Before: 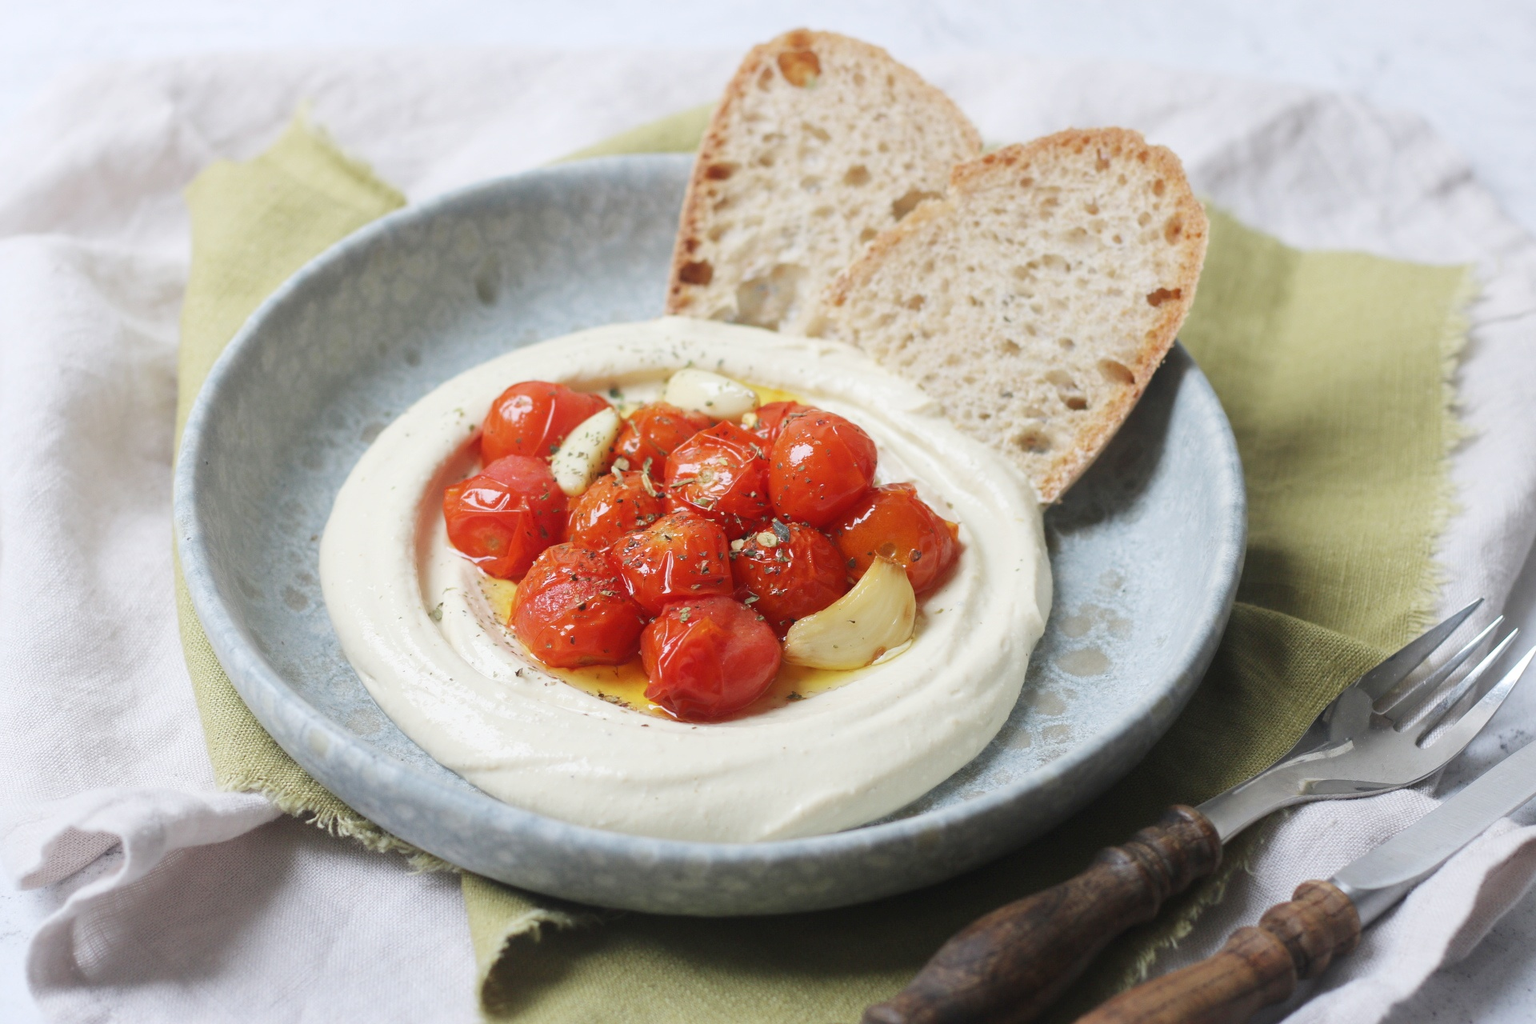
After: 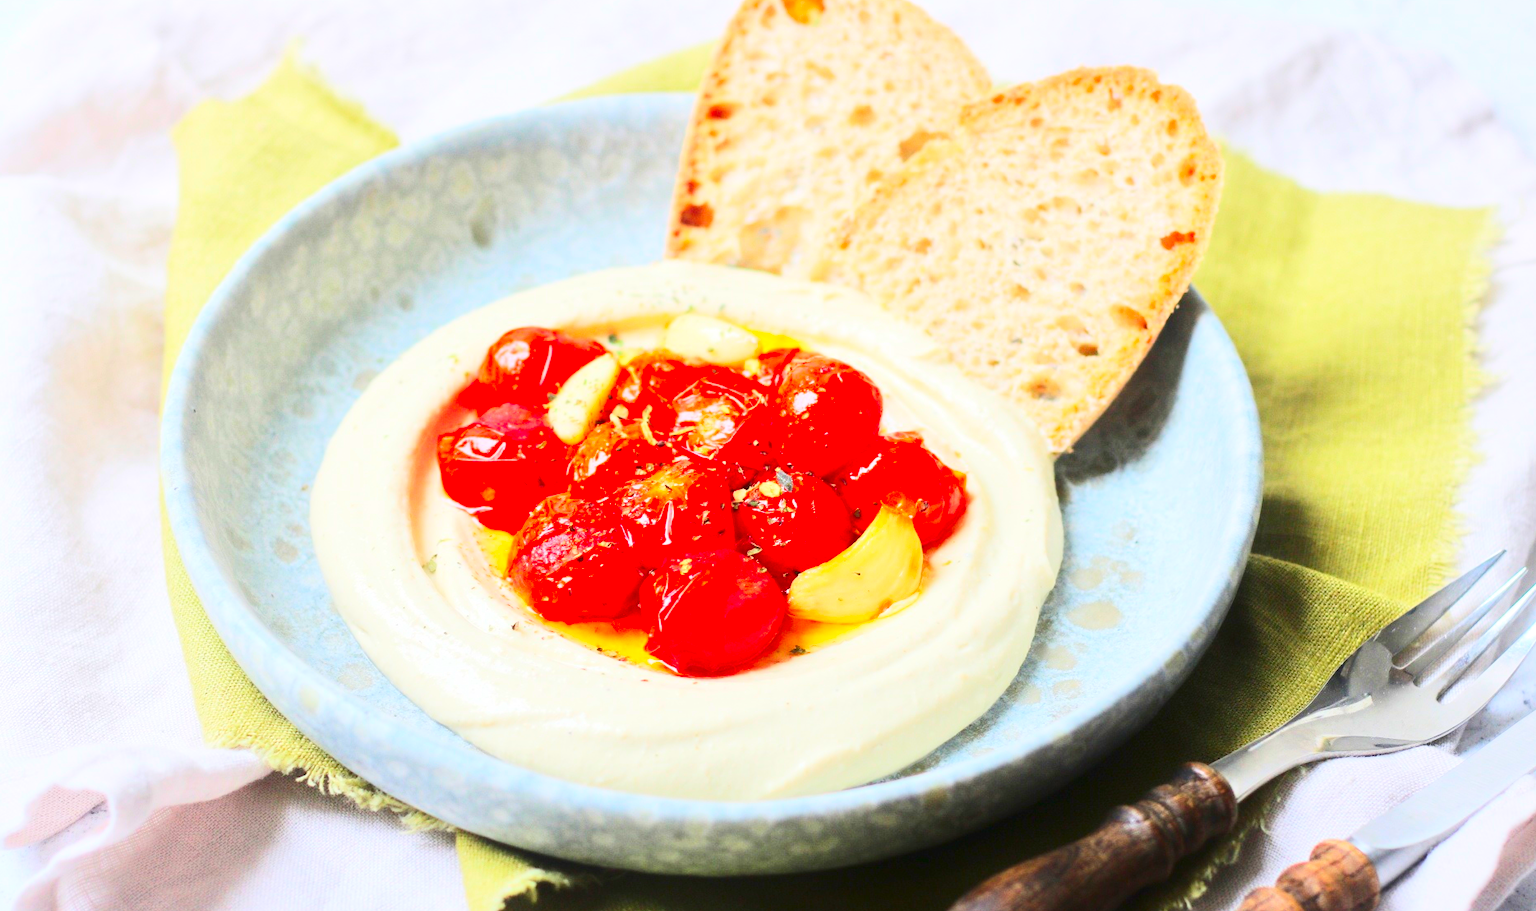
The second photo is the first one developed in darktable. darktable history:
crop: left 1.194%, top 6.181%, right 1.415%, bottom 7.152%
contrast brightness saturation: contrast 0.259, brightness 0.018, saturation 0.889
tone equalizer: -7 EV 0.142 EV, -6 EV 0.576 EV, -5 EV 1.16 EV, -4 EV 1.3 EV, -3 EV 1.17 EV, -2 EV 0.6 EV, -1 EV 0.156 EV, edges refinement/feathering 500, mask exposure compensation -1.57 EV, preserve details guided filter
